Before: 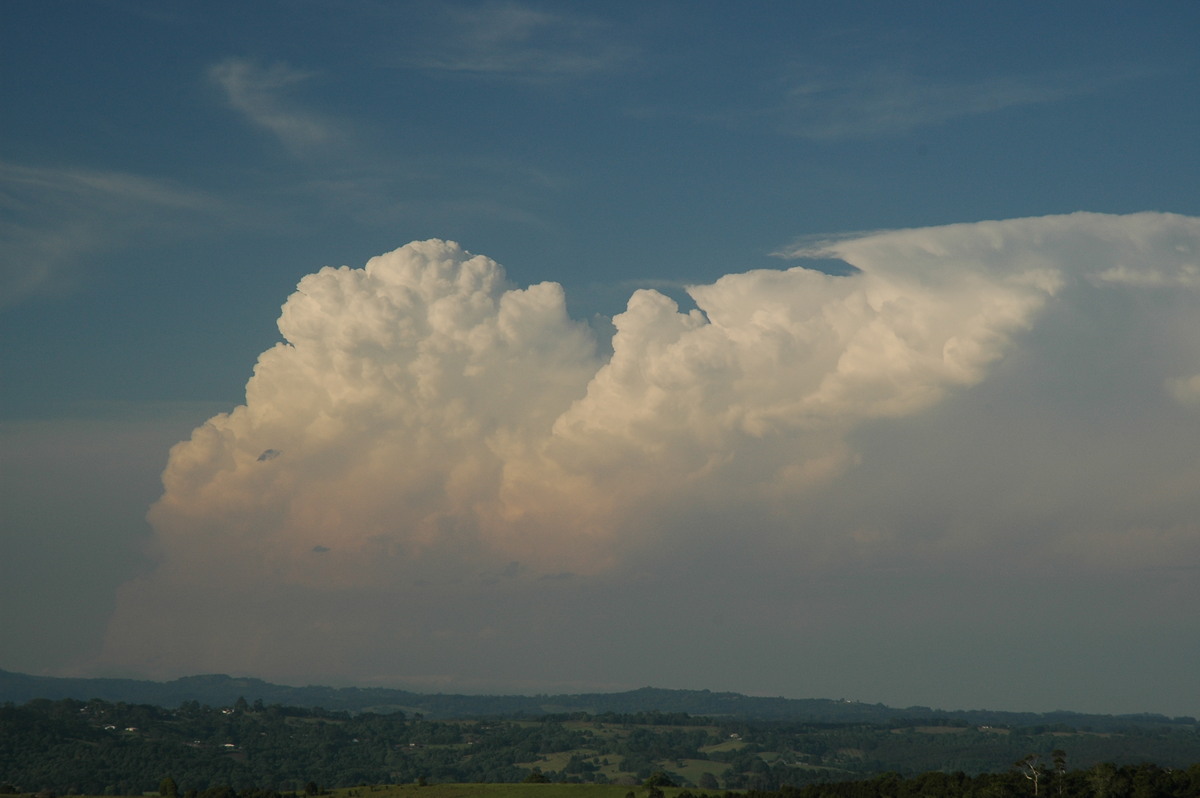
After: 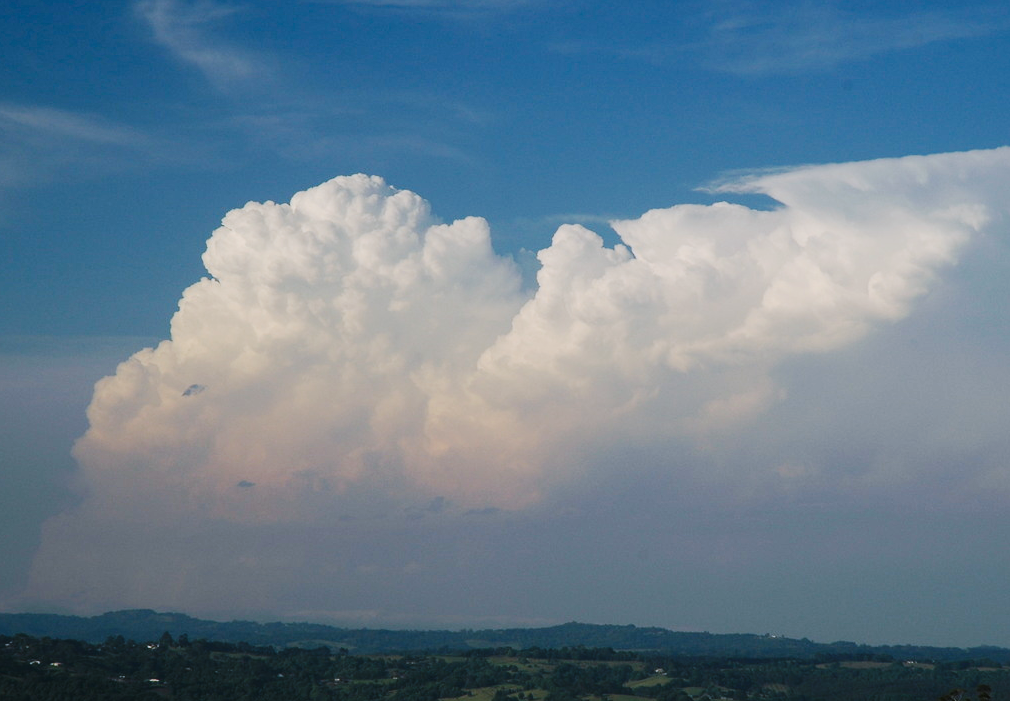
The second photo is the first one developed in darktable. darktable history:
crop: left 6.253%, top 8.252%, right 9.532%, bottom 3.862%
base curve: curves: ch0 [(0, 0) (0.032, 0.025) (0.121, 0.166) (0.206, 0.329) (0.605, 0.79) (1, 1)], preserve colors none
color calibration: illuminant as shot in camera, x 0.37, y 0.382, temperature 4315.2 K
